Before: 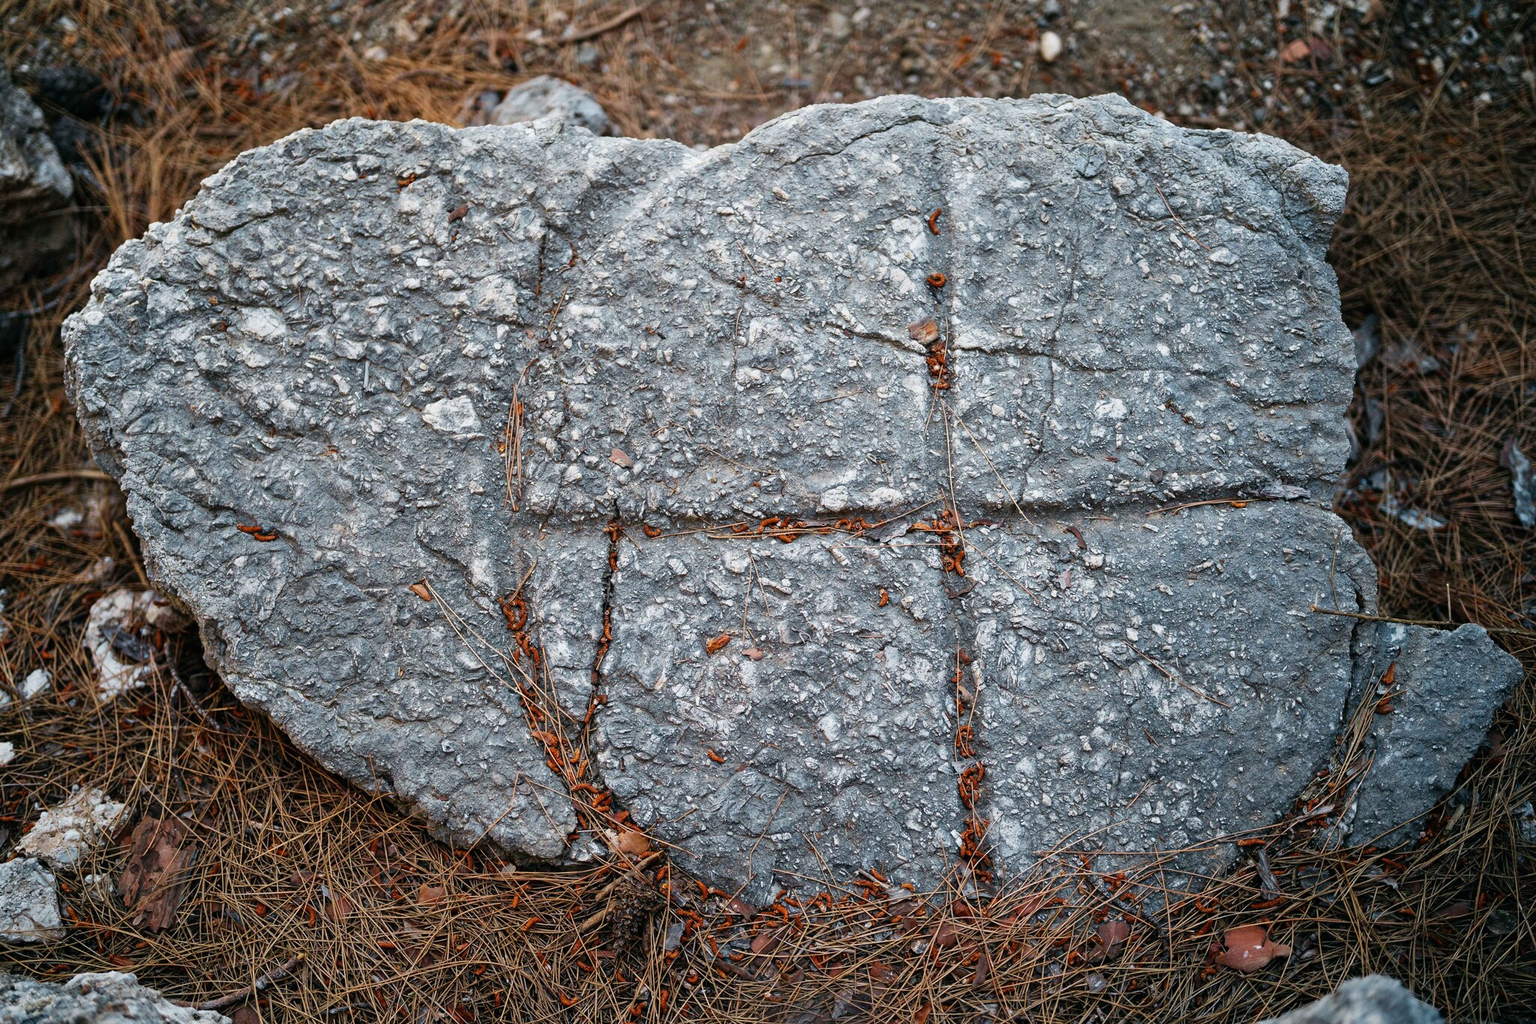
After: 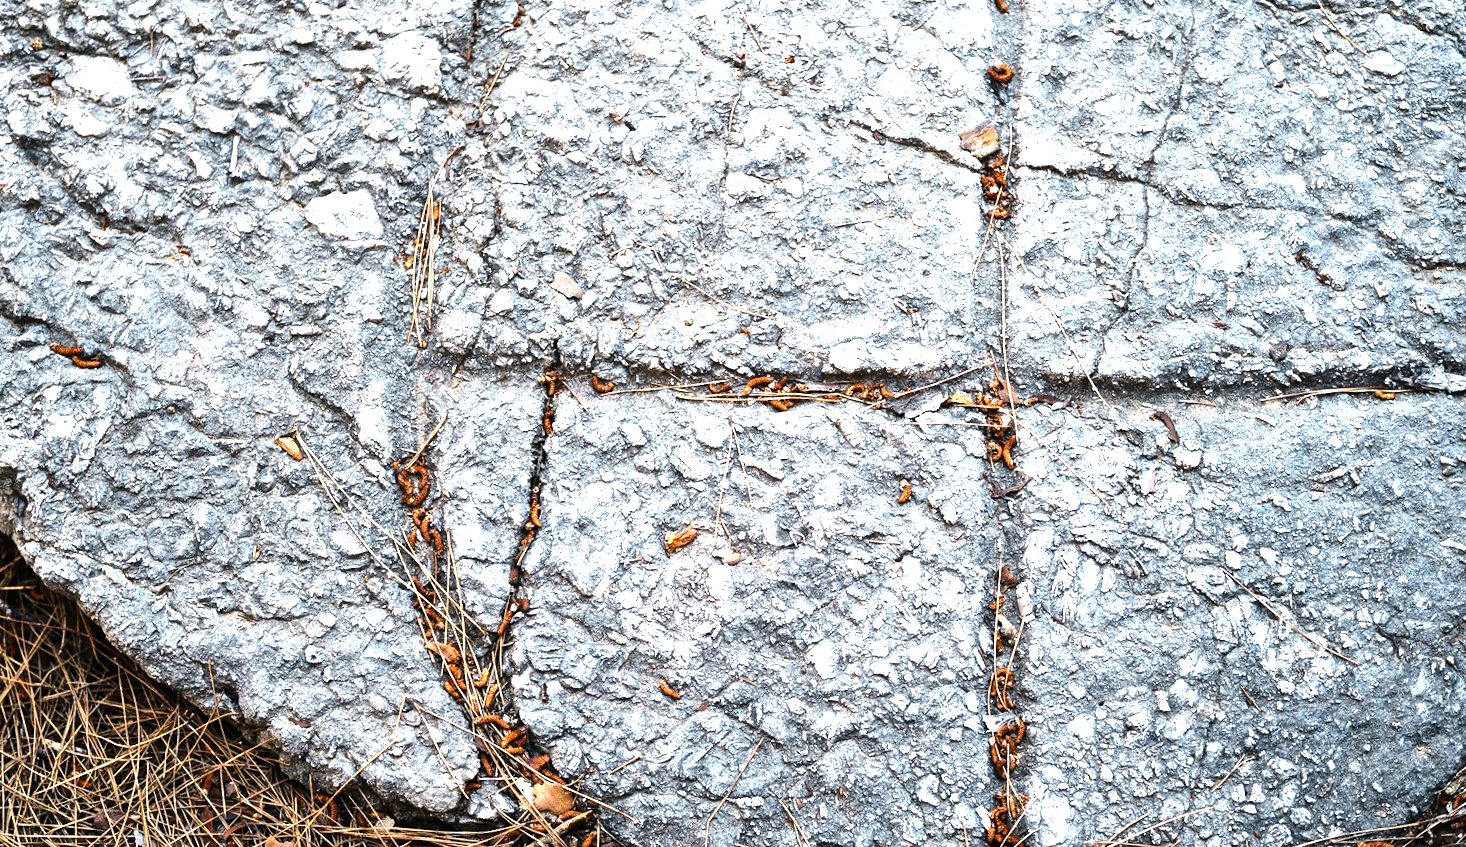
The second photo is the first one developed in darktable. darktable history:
crop and rotate: angle -3.37°, left 9.79%, top 20.73%, right 12.42%, bottom 11.82%
exposure: black level correction 0, exposure 0.7 EV, compensate exposure bias true, compensate highlight preservation false
color contrast: green-magenta contrast 0.81
tone equalizer: -8 EV -1.08 EV, -7 EV -1.01 EV, -6 EV -0.867 EV, -5 EV -0.578 EV, -3 EV 0.578 EV, -2 EV 0.867 EV, -1 EV 1.01 EV, +0 EV 1.08 EV, edges refinement/feathering 500, mask exposure compensation -1.57 EV, preserve details no
